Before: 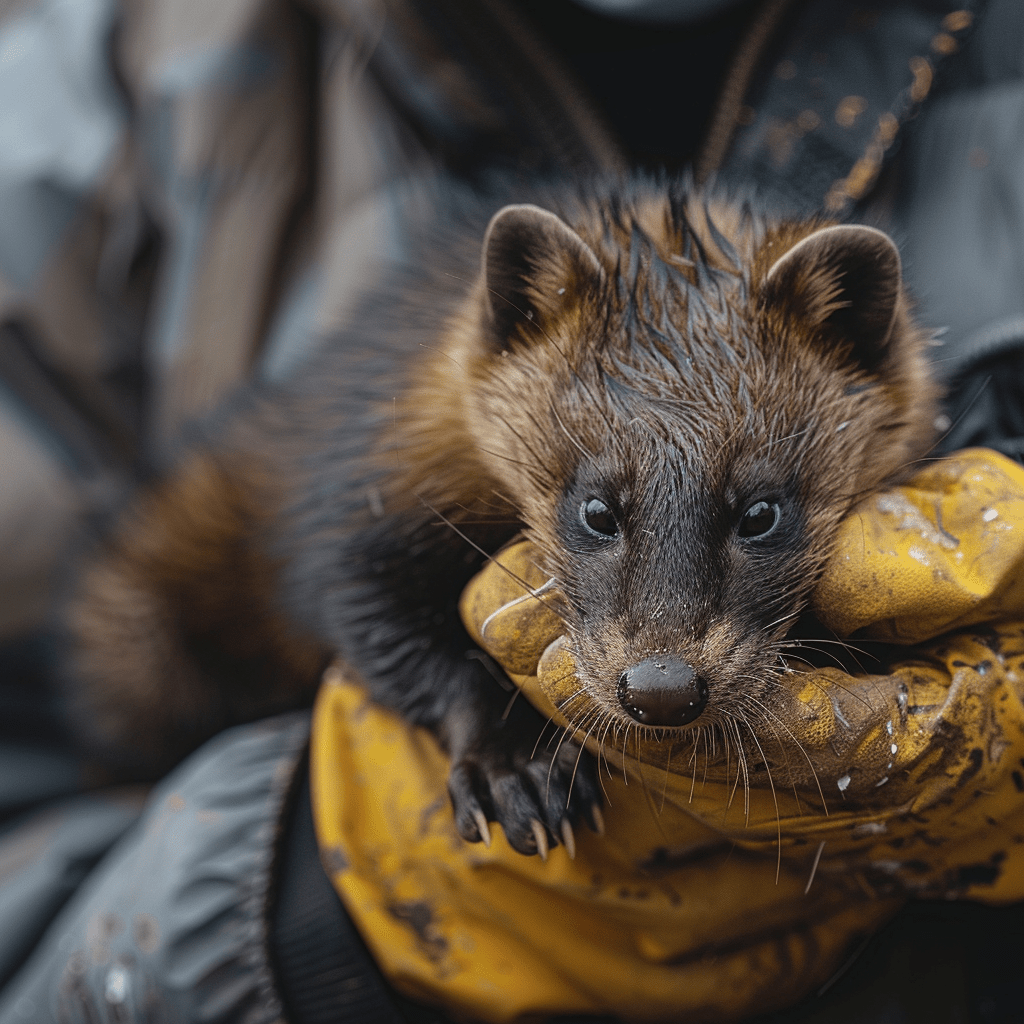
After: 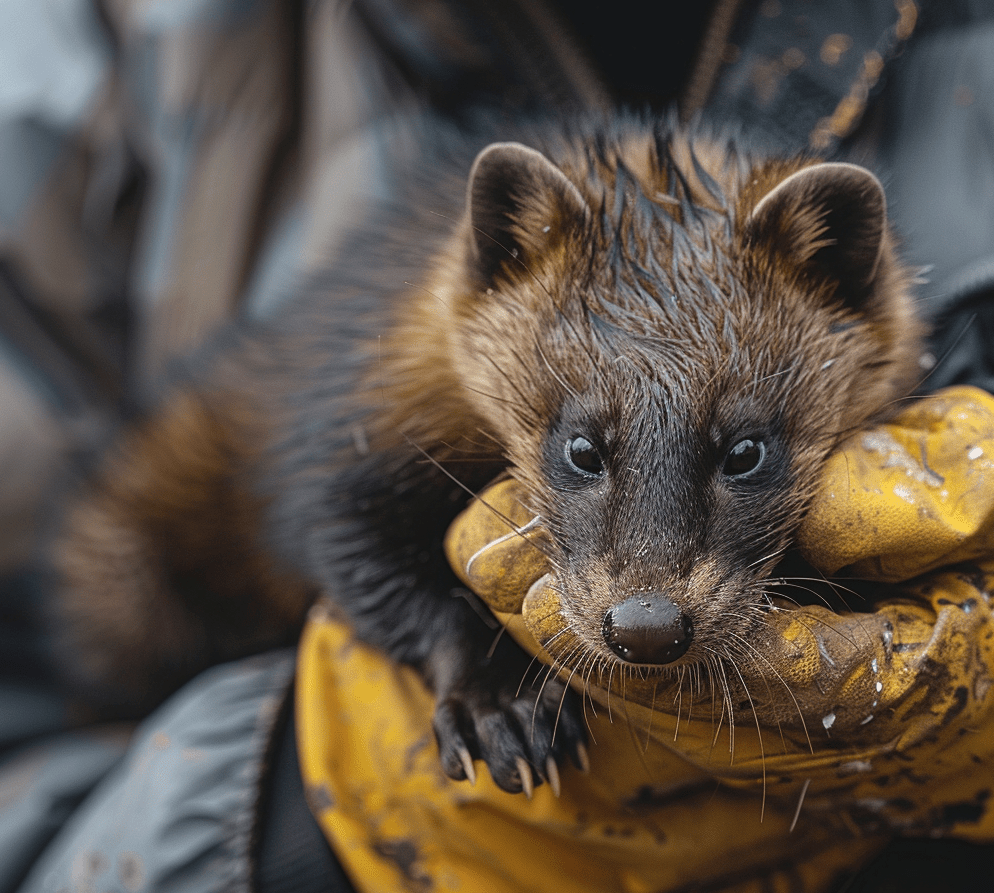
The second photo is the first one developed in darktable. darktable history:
exposure: exposure 0.207 EV, compensate highlight preservation false
crop: left 1.507%, top 6.147%, right 1.379%, bottom 6.637%
